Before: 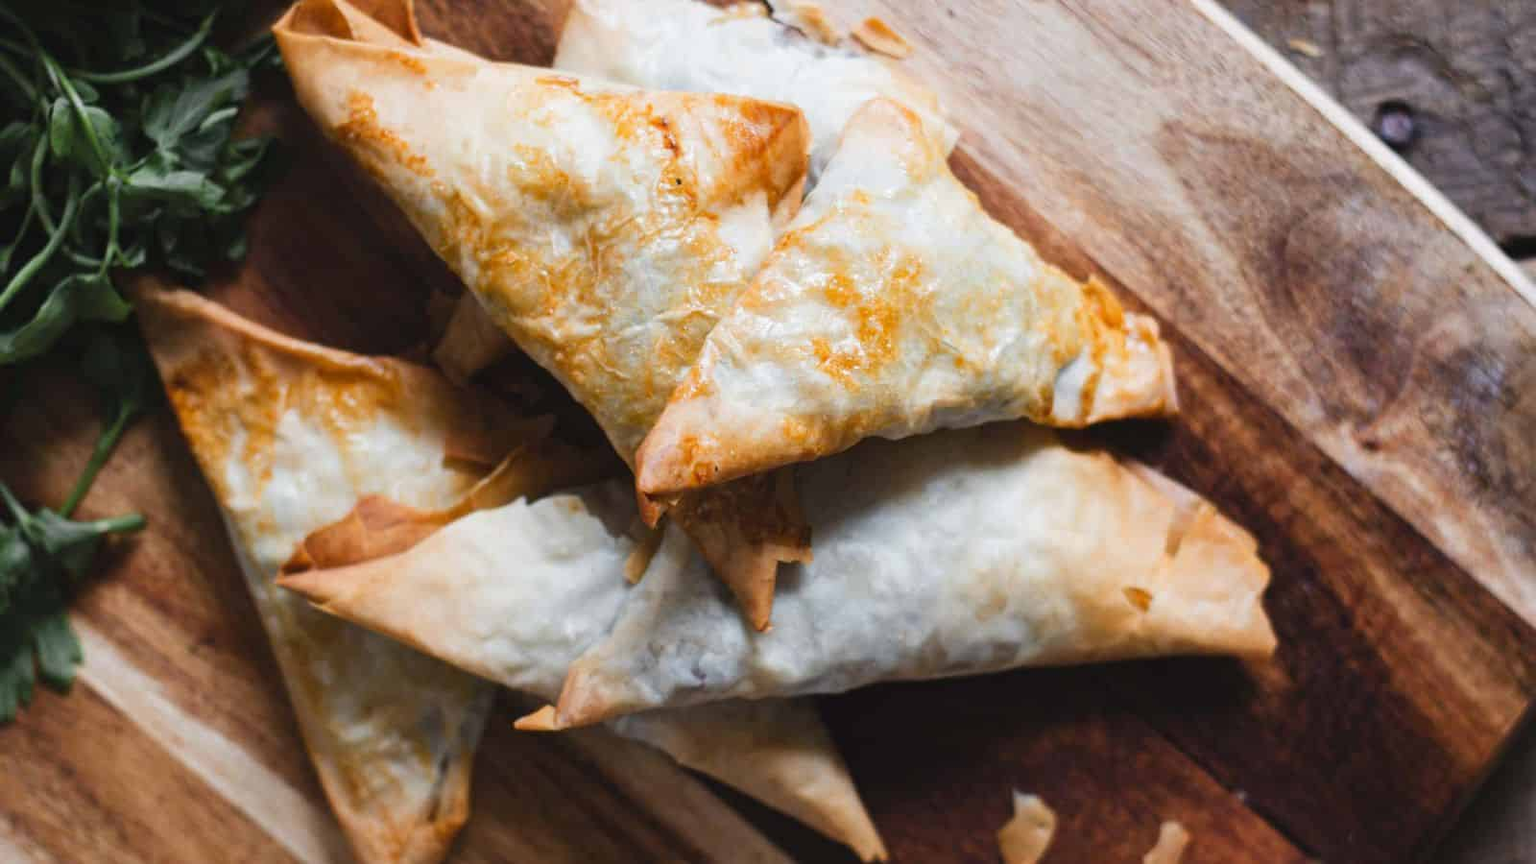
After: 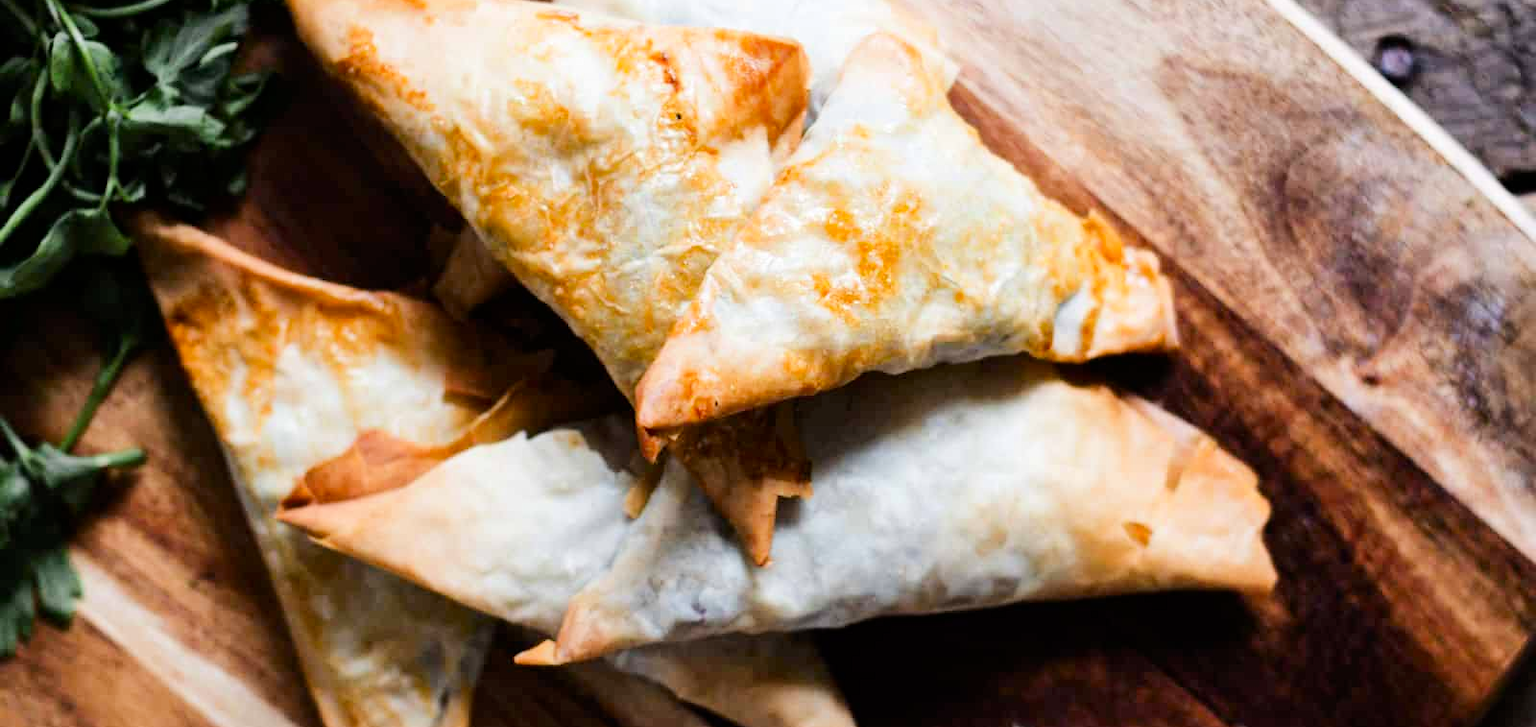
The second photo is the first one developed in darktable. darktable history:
contrast brightness saturation: contrast 0.152, brightness -0.013, saturation 0.101
levels: mode automatic, levels [0.101, 0.578, 0.953]
shadows and highlights: shadows 8.15, white point adjustment 0.865, highlights -38.39
exposure: black level correction 0.003, exposure 0.384 EV, compensate exposure bias true, compensate highlight preservation false
crop: top 7.572%, bottom 8.138%
filmic rgb: black relative exposure -7.65 EV, white relative exposure 4.56 EV, hardness 3.61, contrast 1.052
